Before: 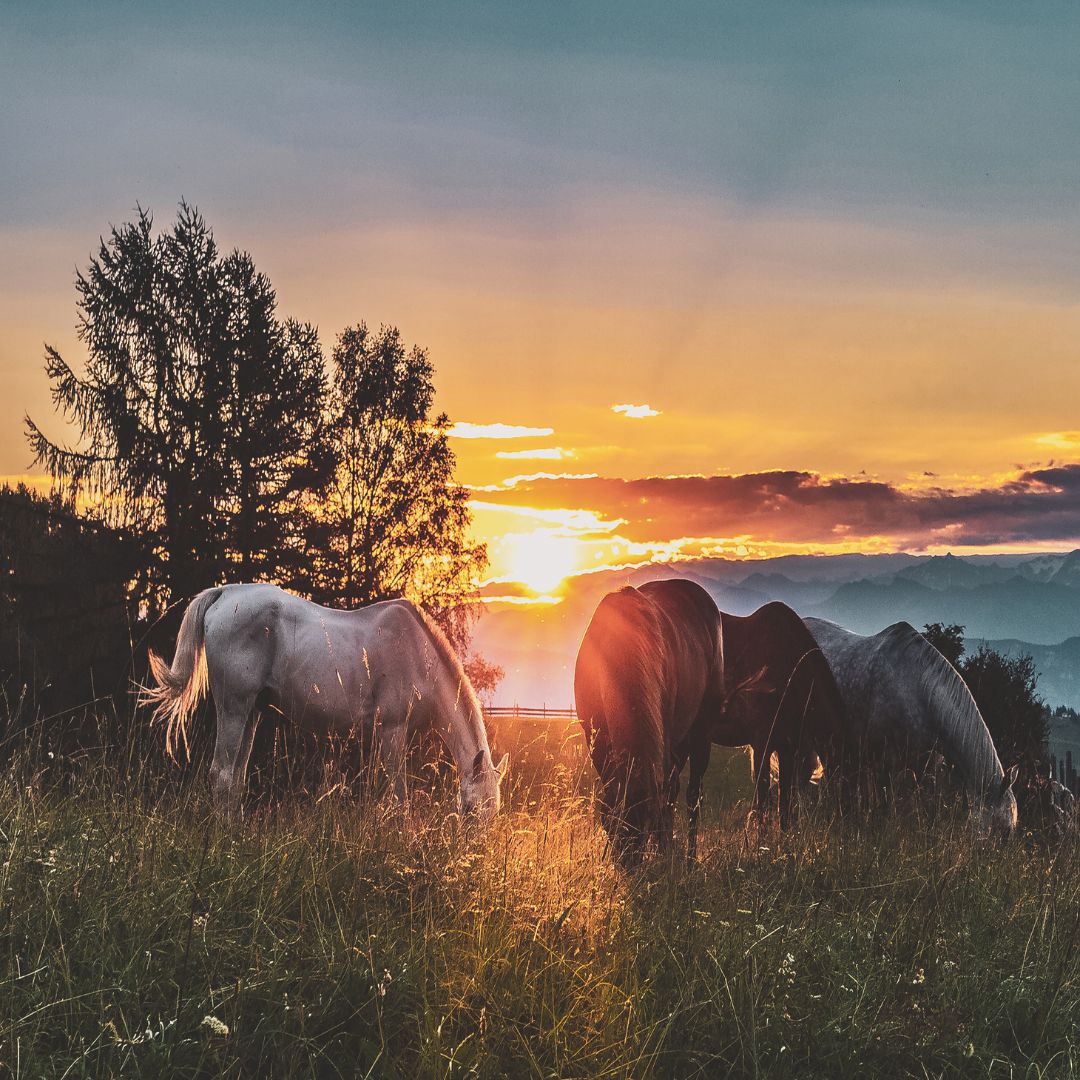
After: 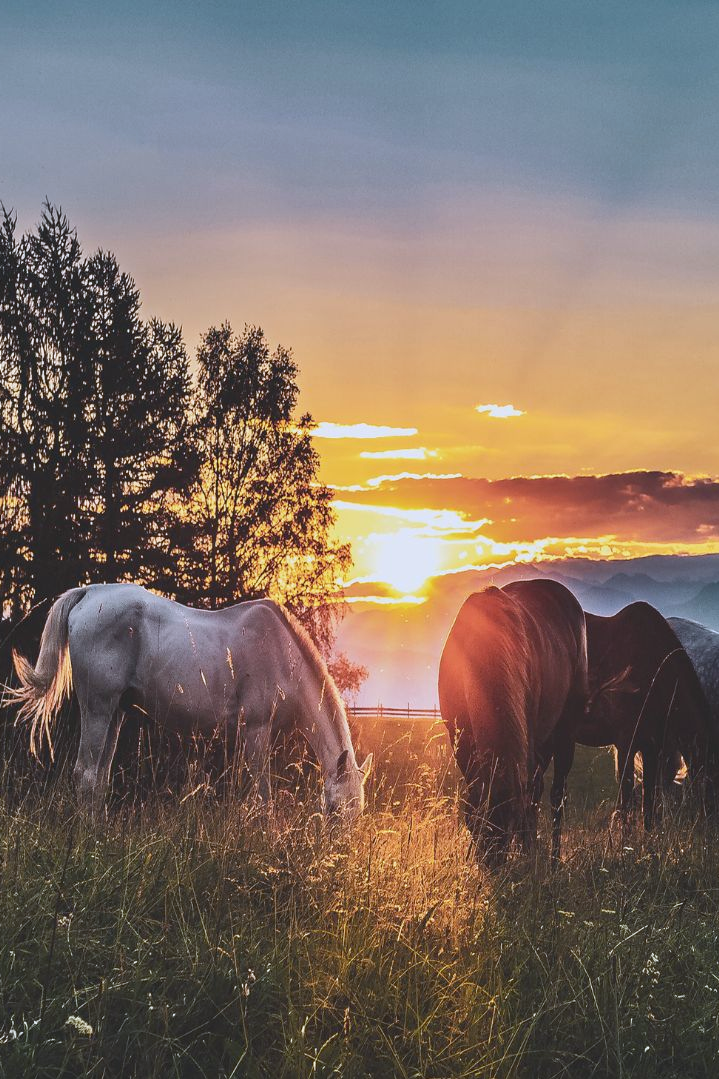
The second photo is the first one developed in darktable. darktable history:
white balance: red 0.954, blue 1.079
crop and rotate: left 12.673%, right 20.66%
